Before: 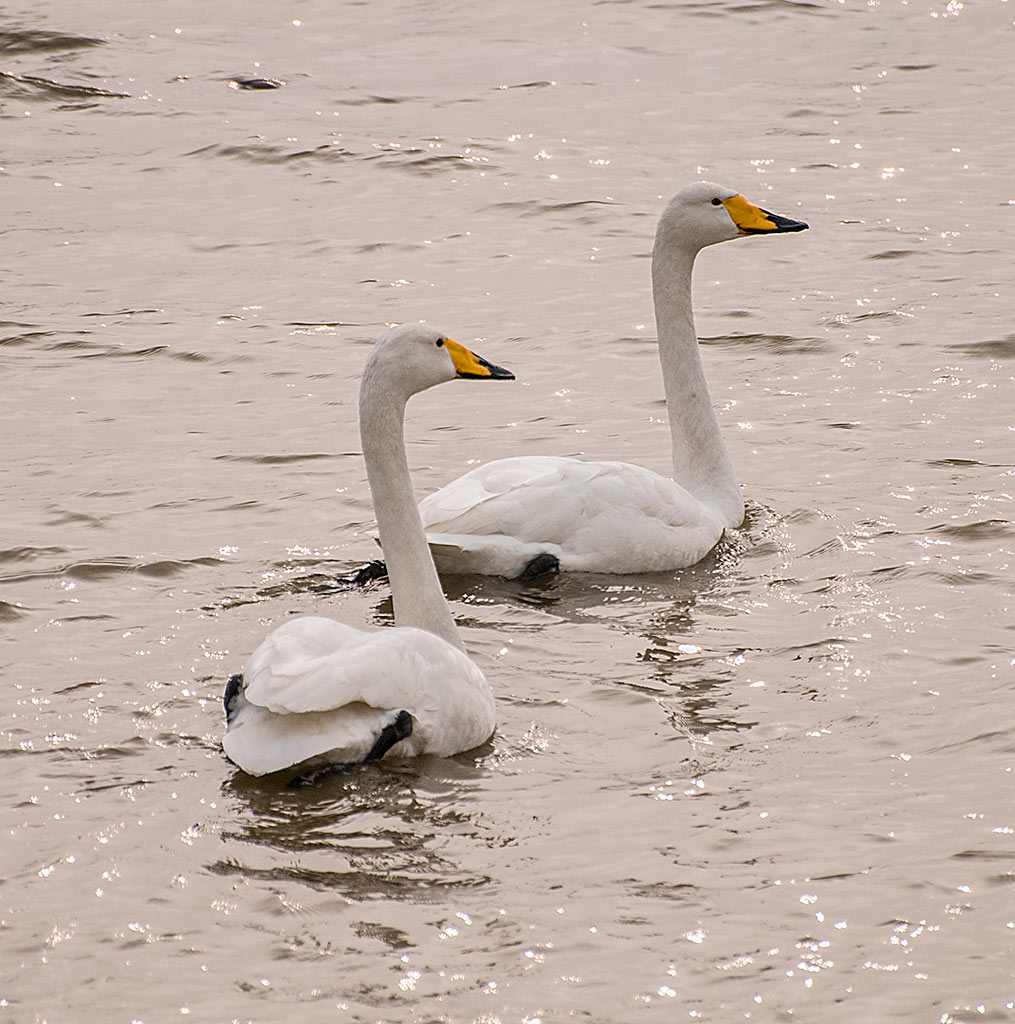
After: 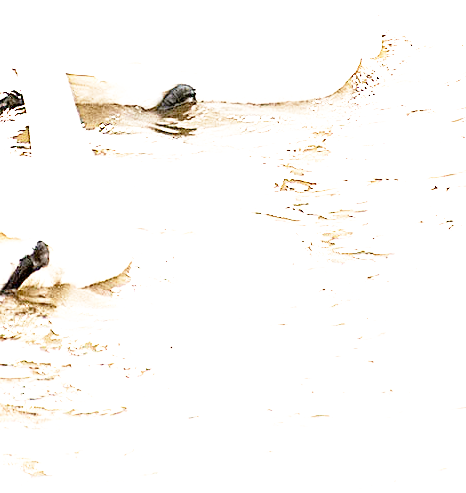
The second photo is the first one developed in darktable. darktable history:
base curve: curves: ch0 [(0, 0) (0.012, 0.01) (0.073, 0.168) (0.31, 0.711) (0.645, 0.957) (1, 1)], preserve colors none
exposure: black level correction 0.001, exposure 2.572 EV, compensate exposure bias true, compensate highlight preservation false
crop: left 35.86%, top 45.911%, right 18.181%, bottom 5.941%
